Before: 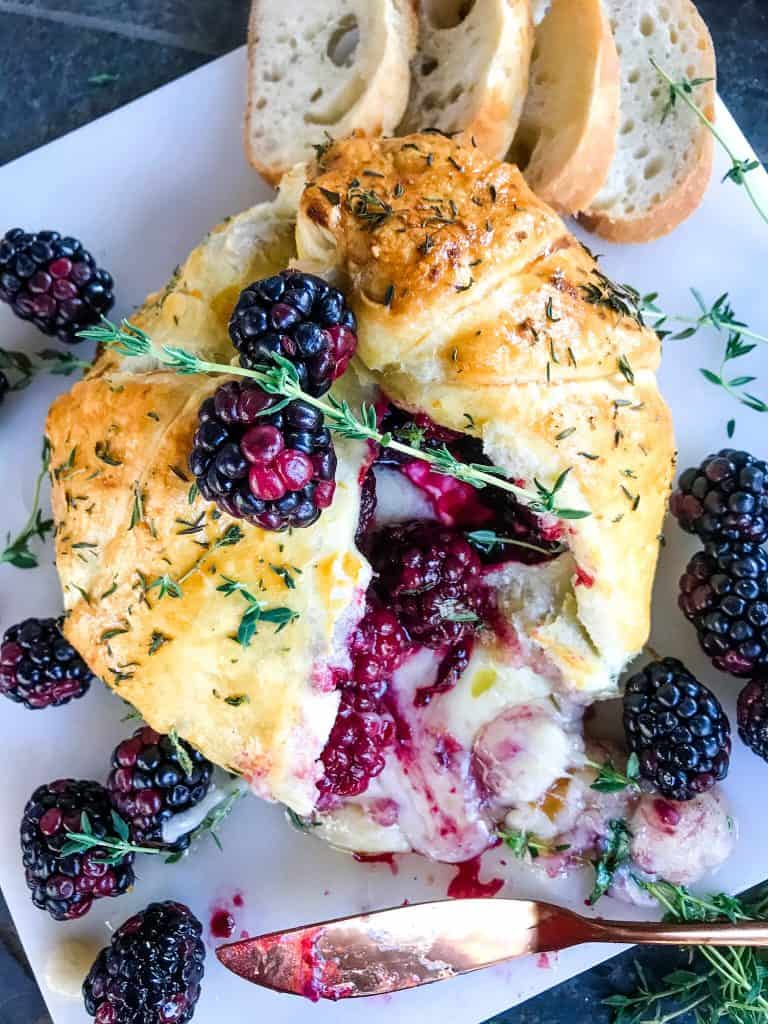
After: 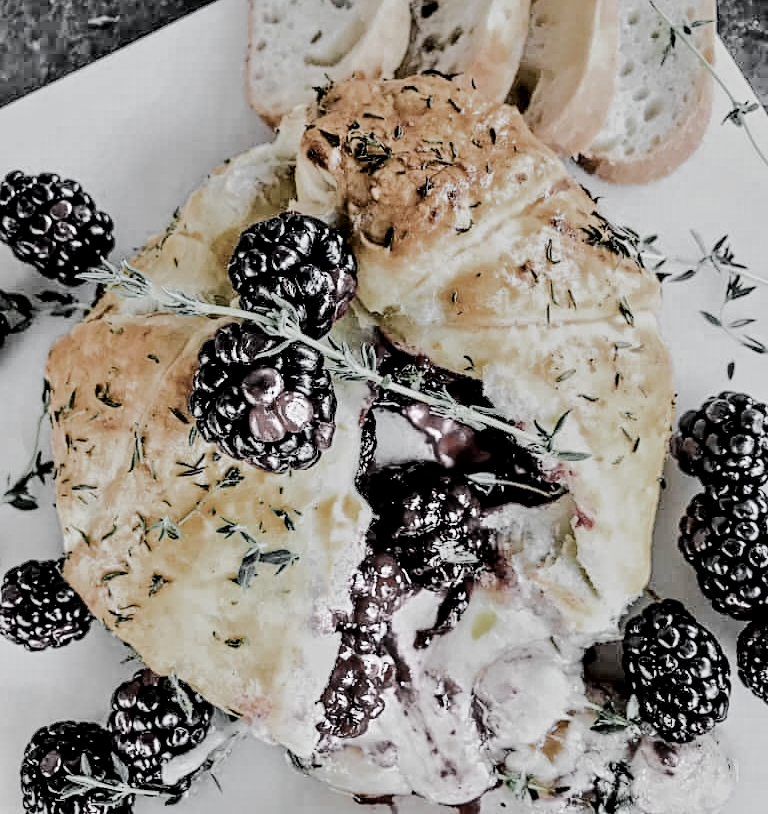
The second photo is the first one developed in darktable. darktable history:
filmic rgb: black relative exposure -7.65 EV, white relative exposure 4.56 EV, threshold 5.98 EV, hardness 3.61, enable highlight reconstruction true
tone equalizer: -7 EV 0.162 EV, -6 EV 0.634 EV, -5 EV 1.15 EV, -4 EV 1.31 EV, -3 EV 1.18 EV, -2 EV 0.6 EV, -1 EV 0.16 EV, edges refinement/feathering 500, mask exposure compensation -1.57 EV, preserve details no
contrast brightness saturation: brightness -0.212, saturation 0.083
crop and rotate: top 5.668%, bottom 14.821%
color zones: curves: ch0 [(0, 0.613) (0.01, 0.613) (0.245, 0.448) (0.498, 0.529) (0.642, 0.665) (0.879, 0.777) (0.99, 0.613)]; ch1 [(0, 0.035) (0.121, 0.189) (0.259, 0.197) (0.415, 0.061) (0.589, 0.022) (0.732, 0.022) (0.857, 0.026) (0.991, 0.053)]
local contrast: mode bilateral grid, contrast 19, coarseness 50, detail 119%, midtone range 0.2
contrast equalizer: y [[0.5, 0.542, 0.583, 0.625, 0.667, 0.708], [0.5 ×6], [0.5 ×6], [0 ×6], [0 ×6]]
